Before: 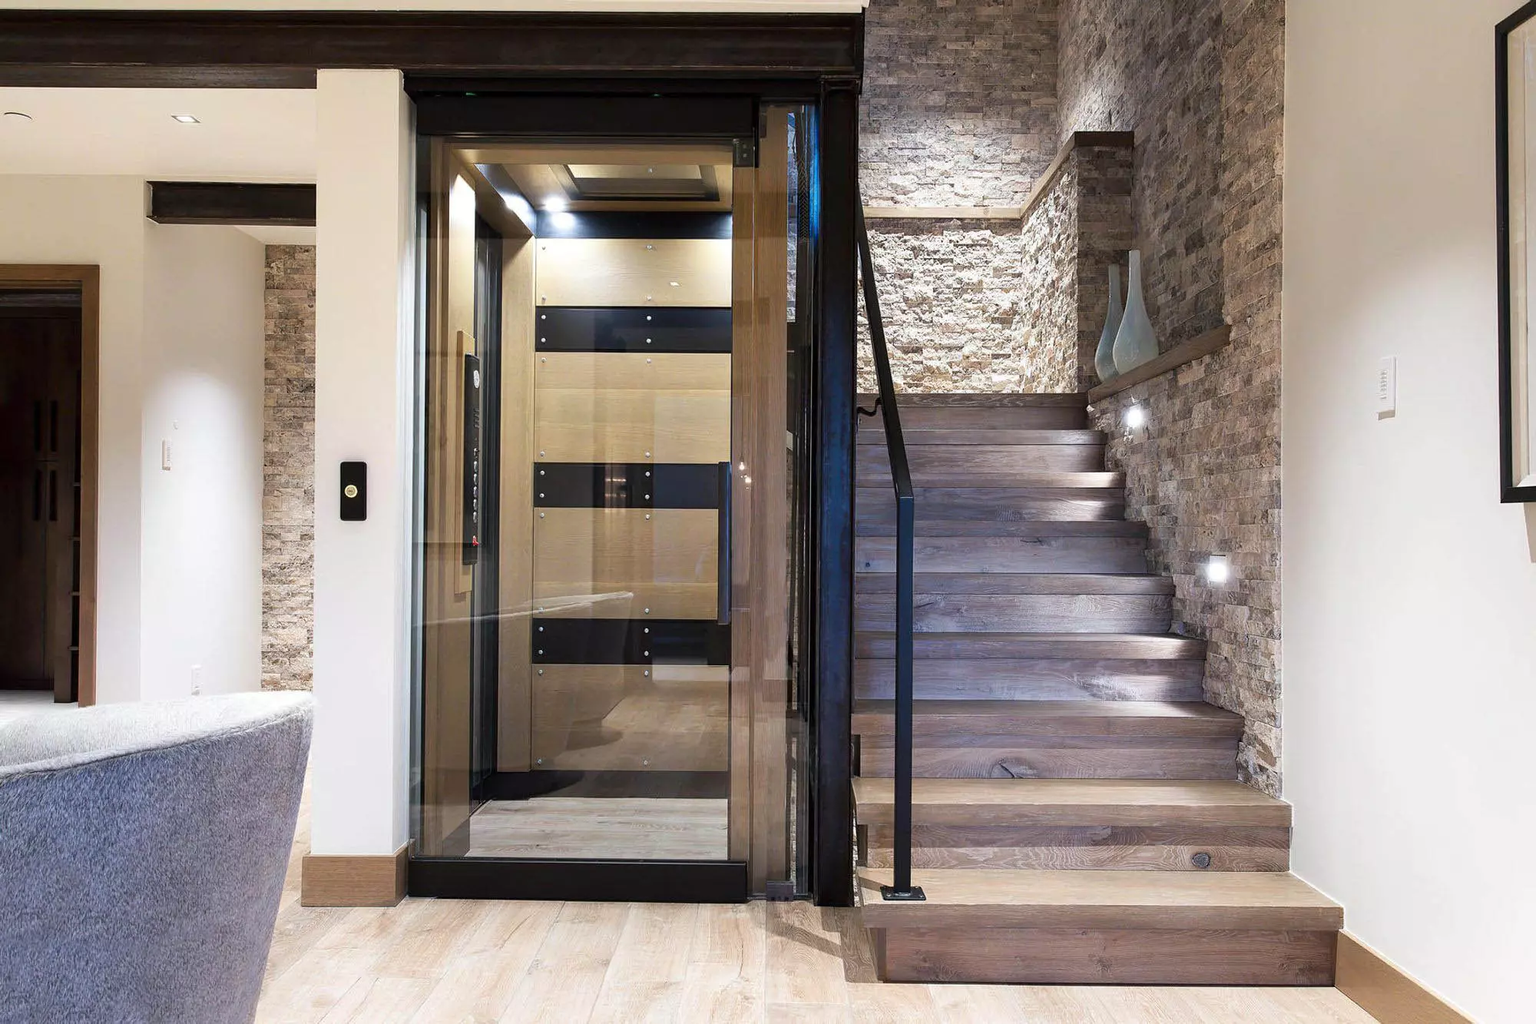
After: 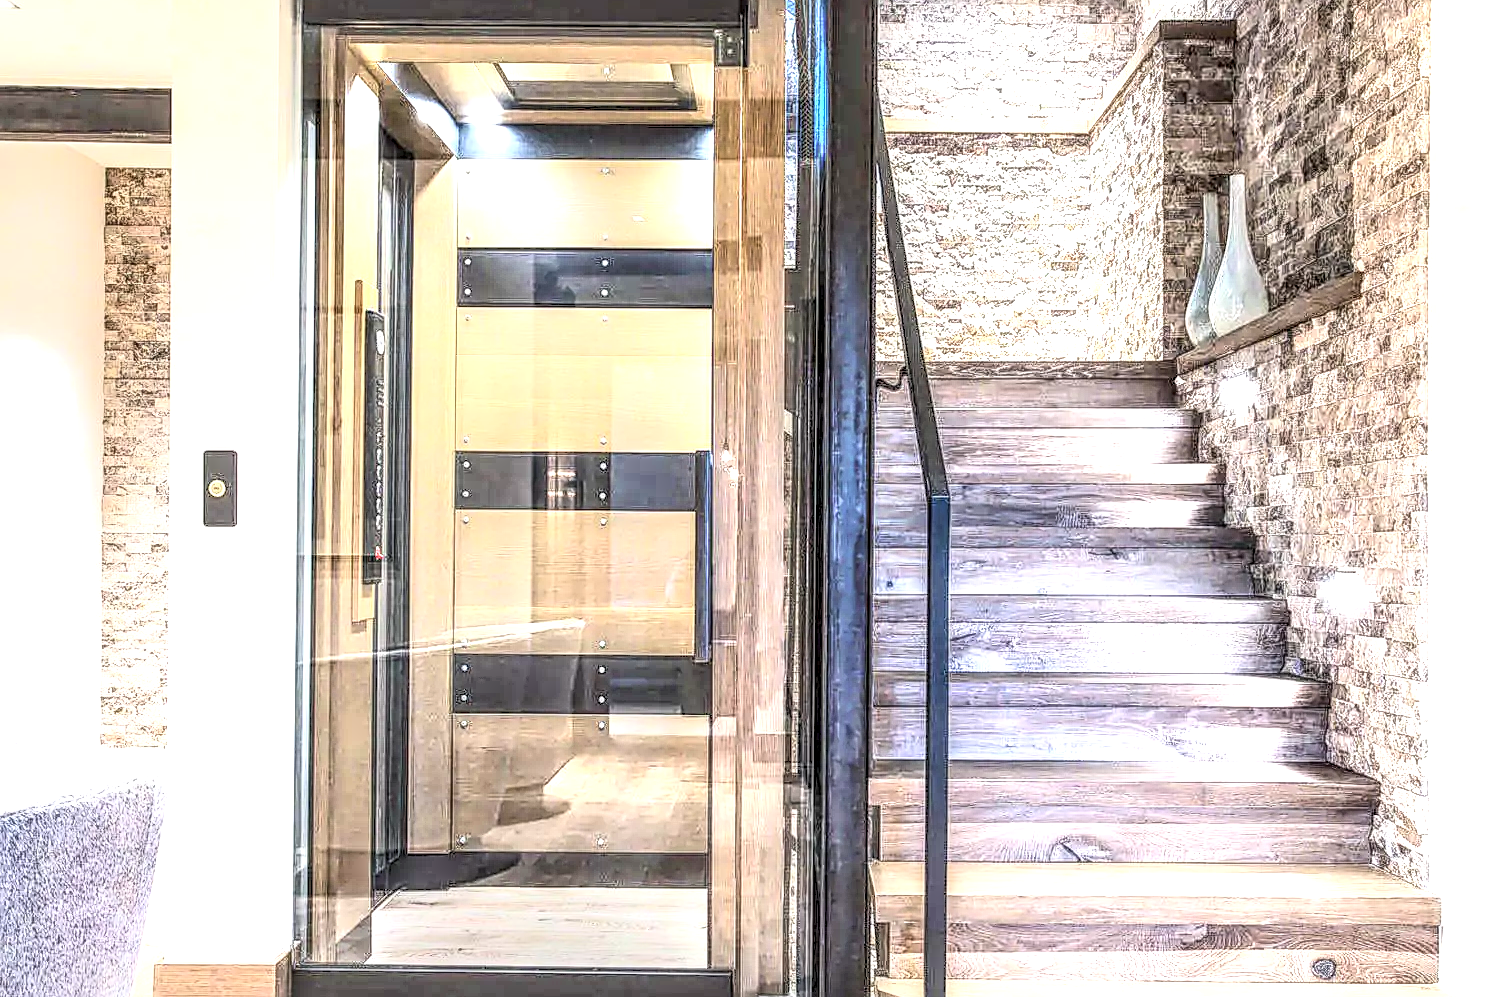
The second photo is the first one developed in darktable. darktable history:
contrast brightness saturation: contrast 0.375, brightness 0.531
local contrast: highlights 5%, shadows 6%, detail 298%, midtone range 0.302
crop and rotate: left 12.024%, top 11.347%, right 13.43%, bottom 13.797%
exposure: black level correction 0, exposure 1.095 EV, compensate highlight preservation false
sharpen: on, module defaults
